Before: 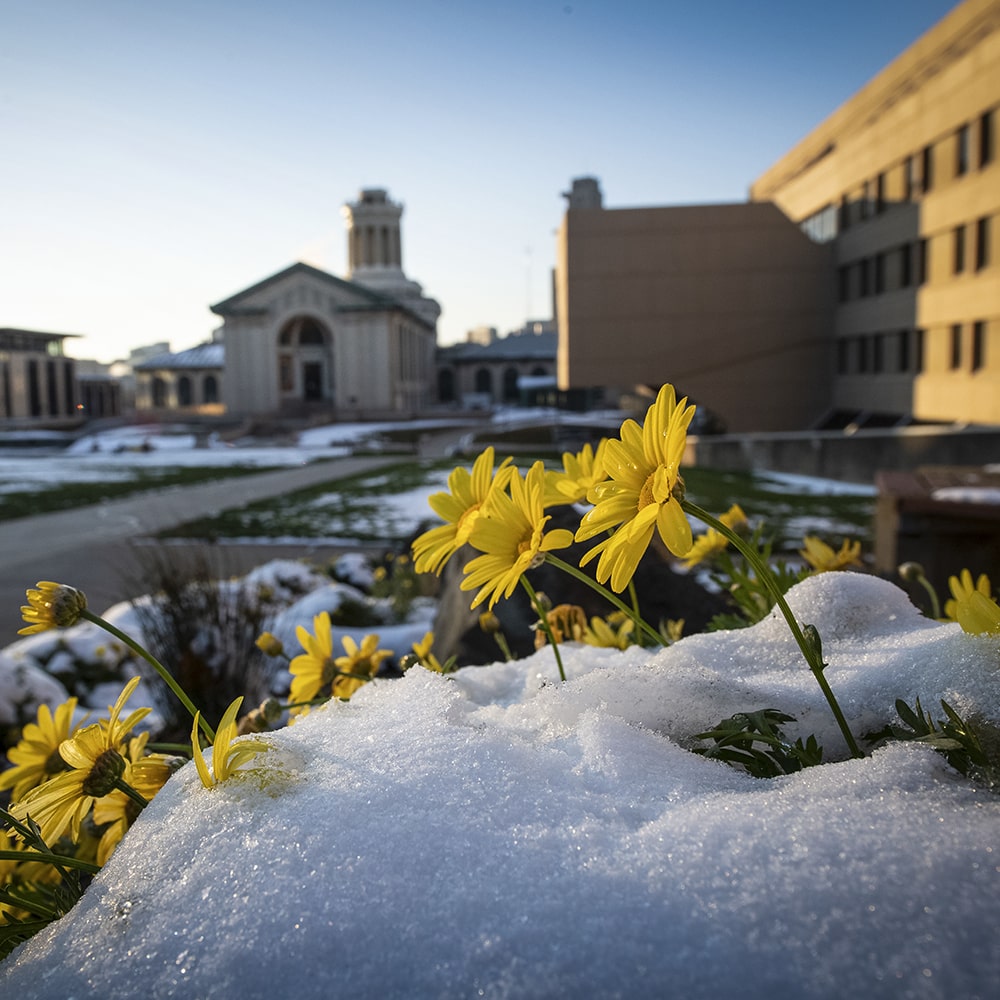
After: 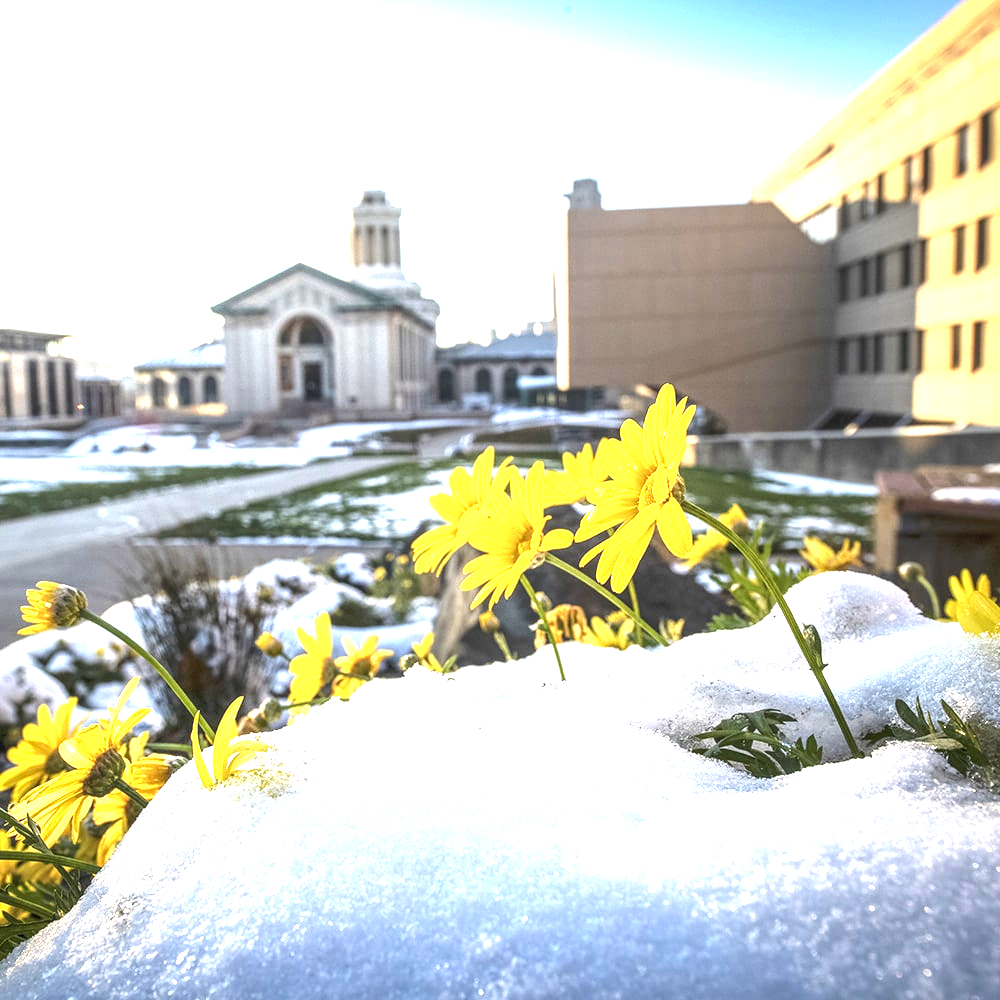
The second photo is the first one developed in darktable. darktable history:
local contrast: on, module defaults
exposure: black level correction 0, exposure 2.114 EV, compensate highlight preservation false
